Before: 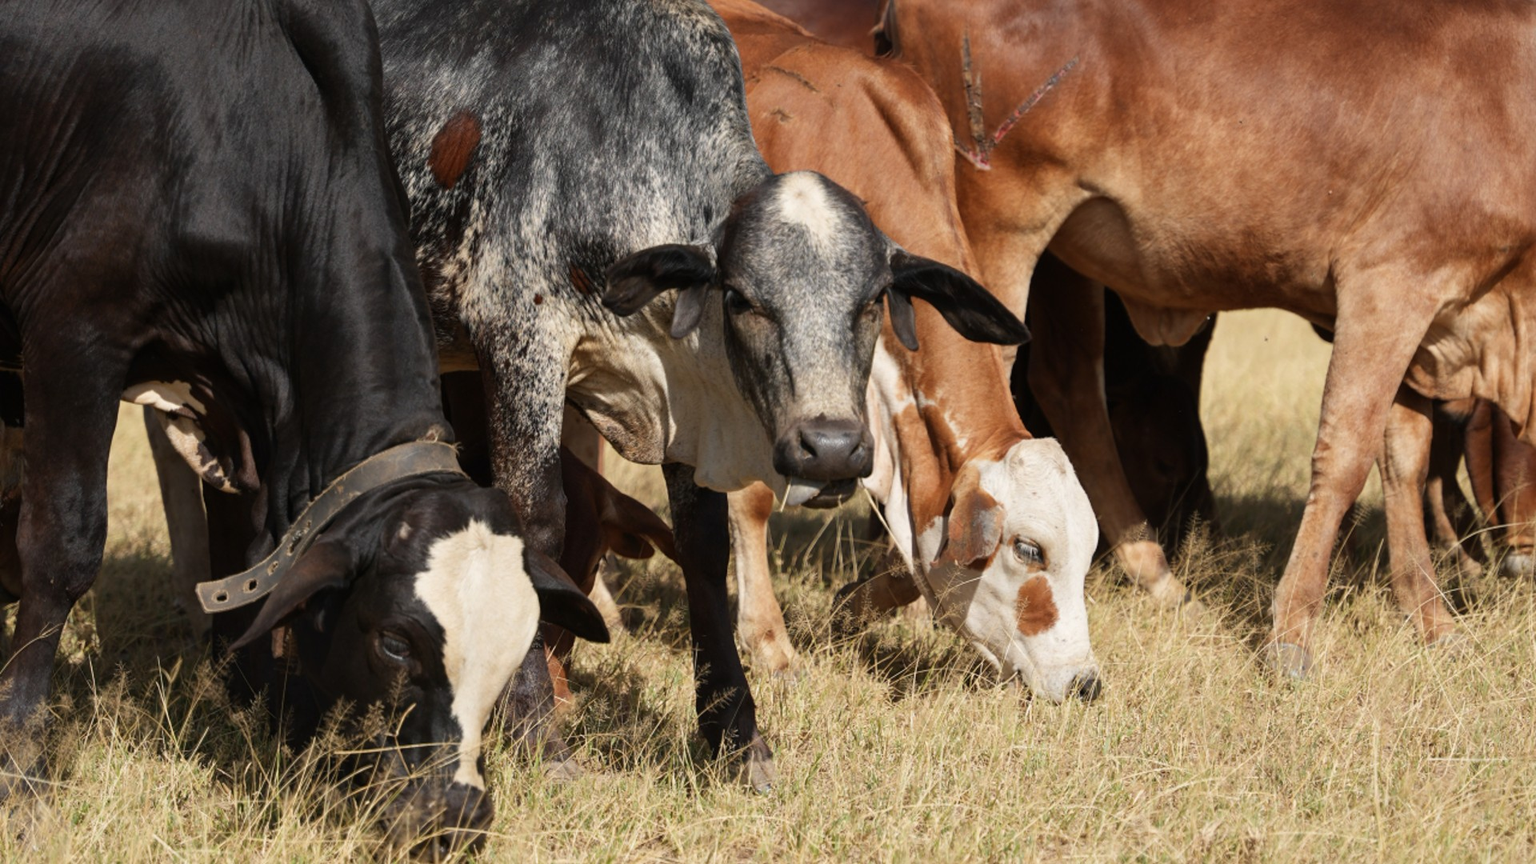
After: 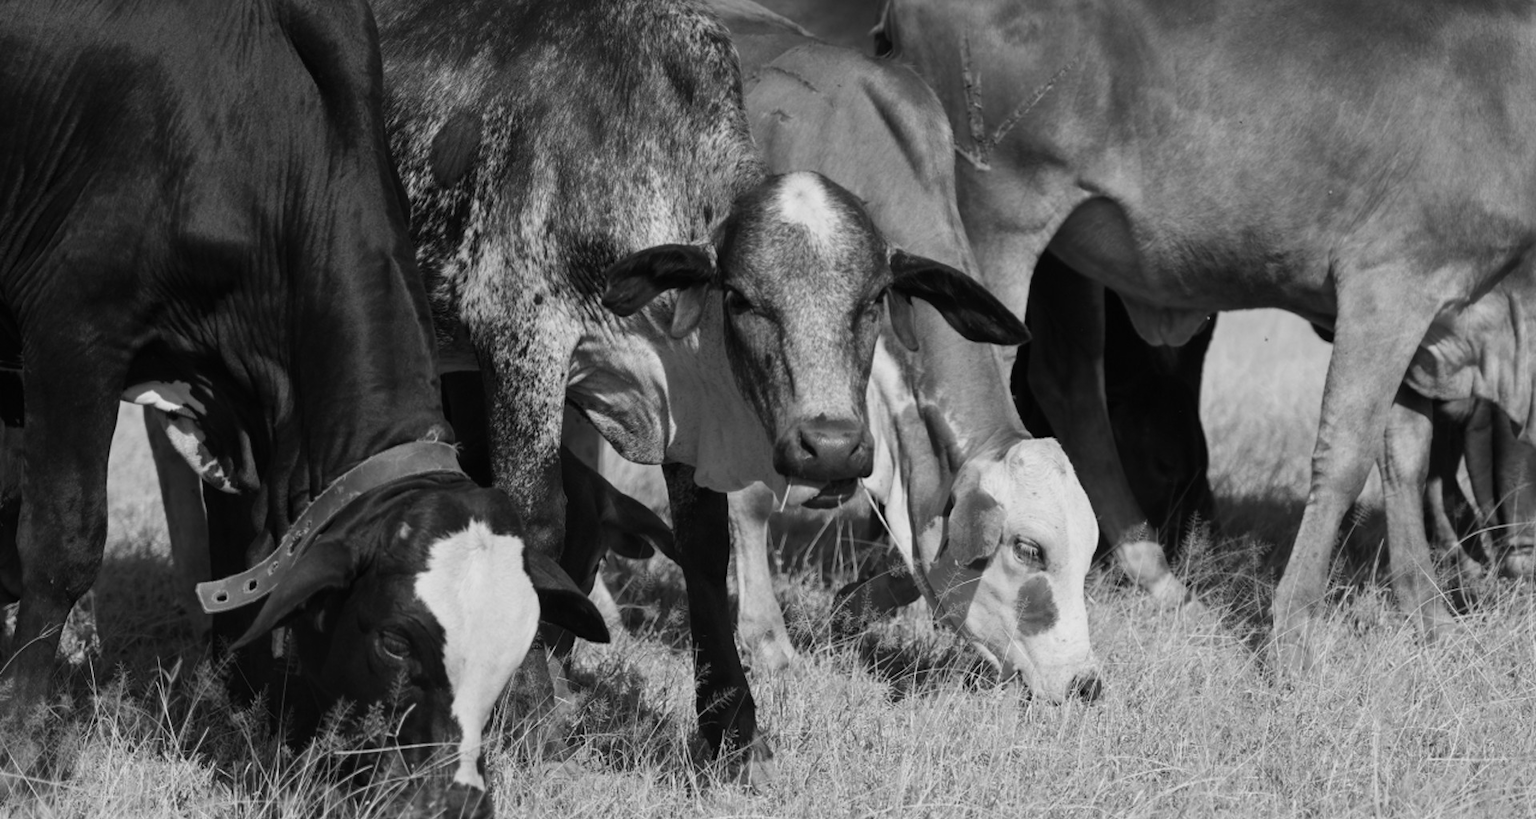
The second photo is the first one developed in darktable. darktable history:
monochrome: a -92.57, b 58.91
crop and rotate: top 0%, bottom 5.097%
